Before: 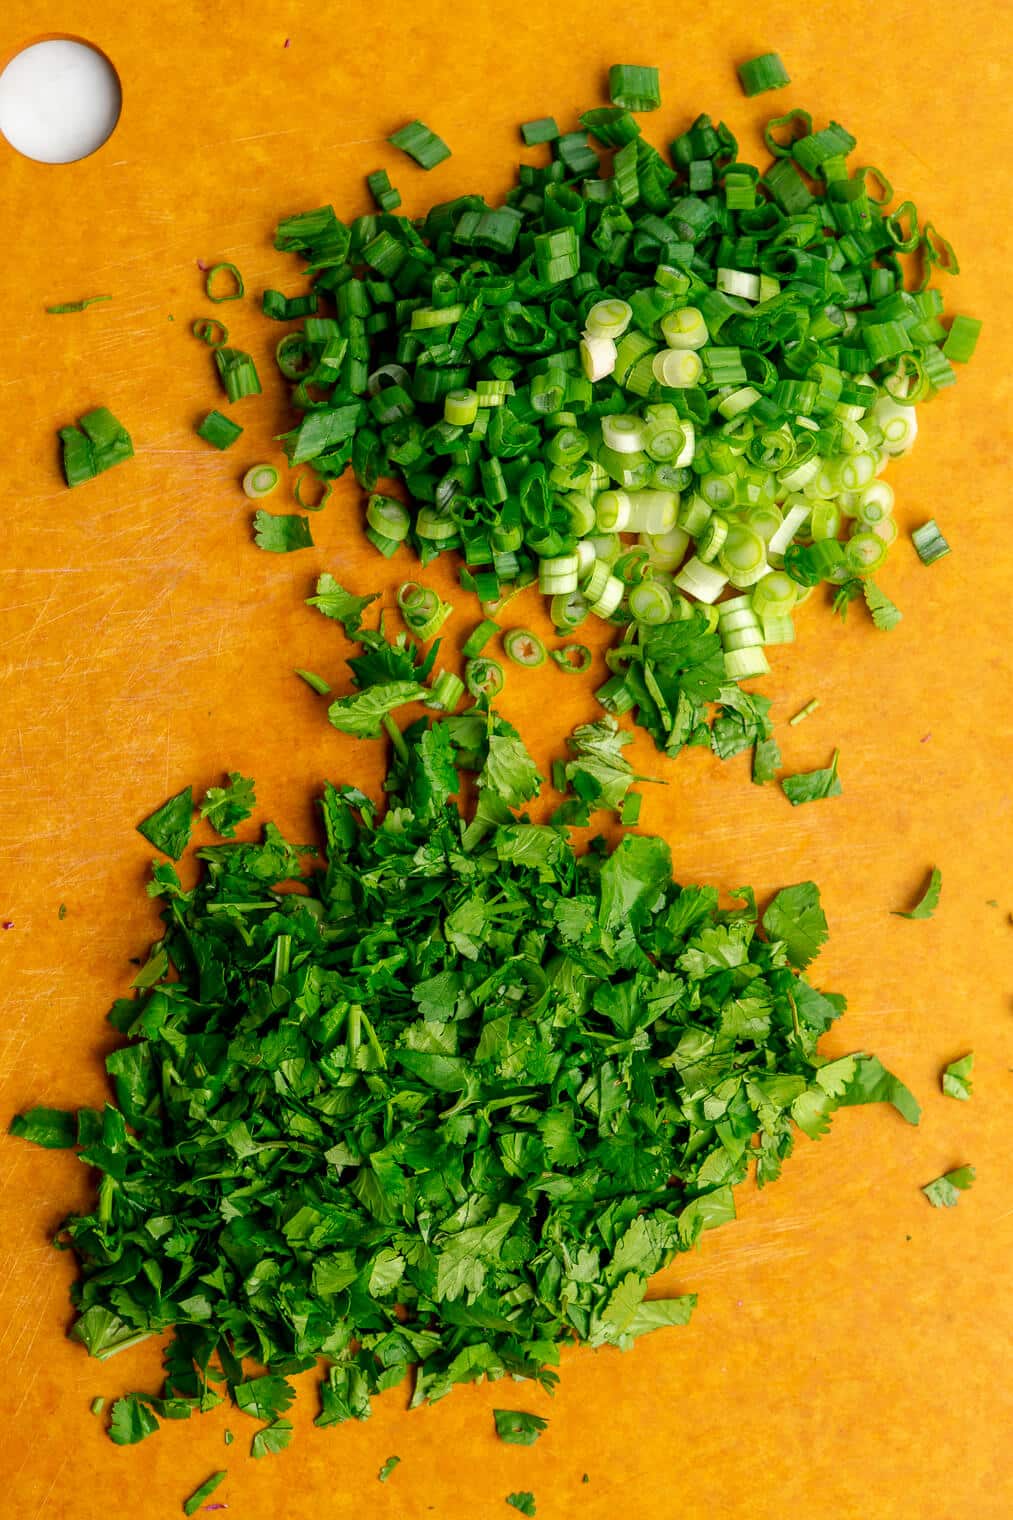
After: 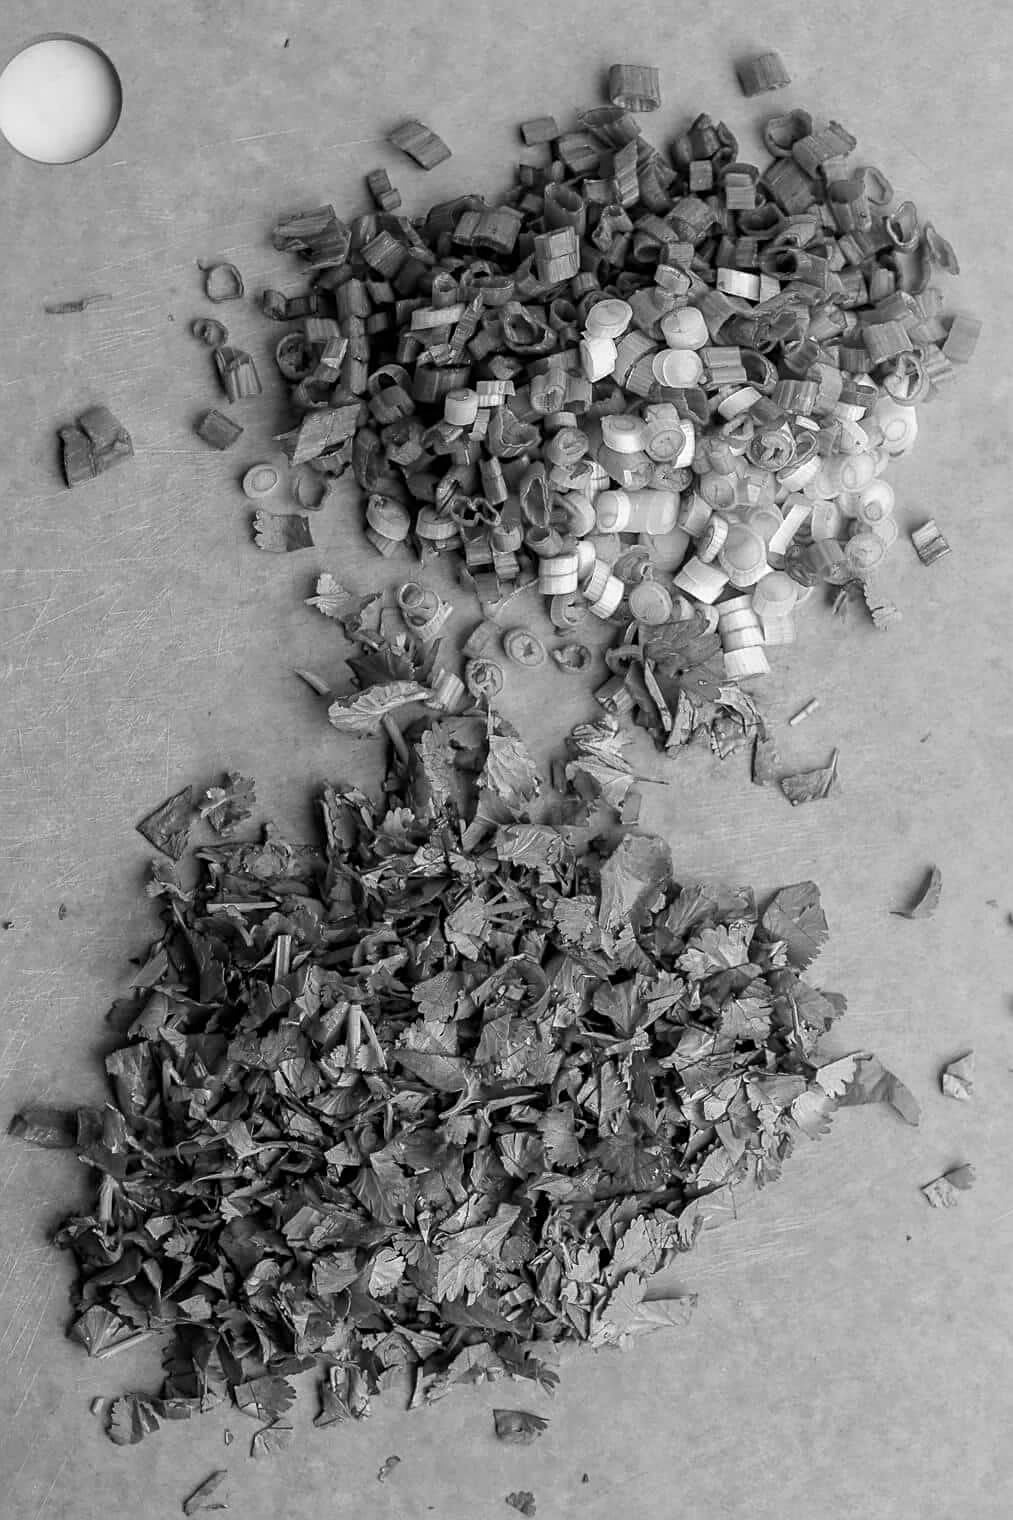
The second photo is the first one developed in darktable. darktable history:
sharpen: on, module defaults
monochrome: a -74.22, b 78.2
